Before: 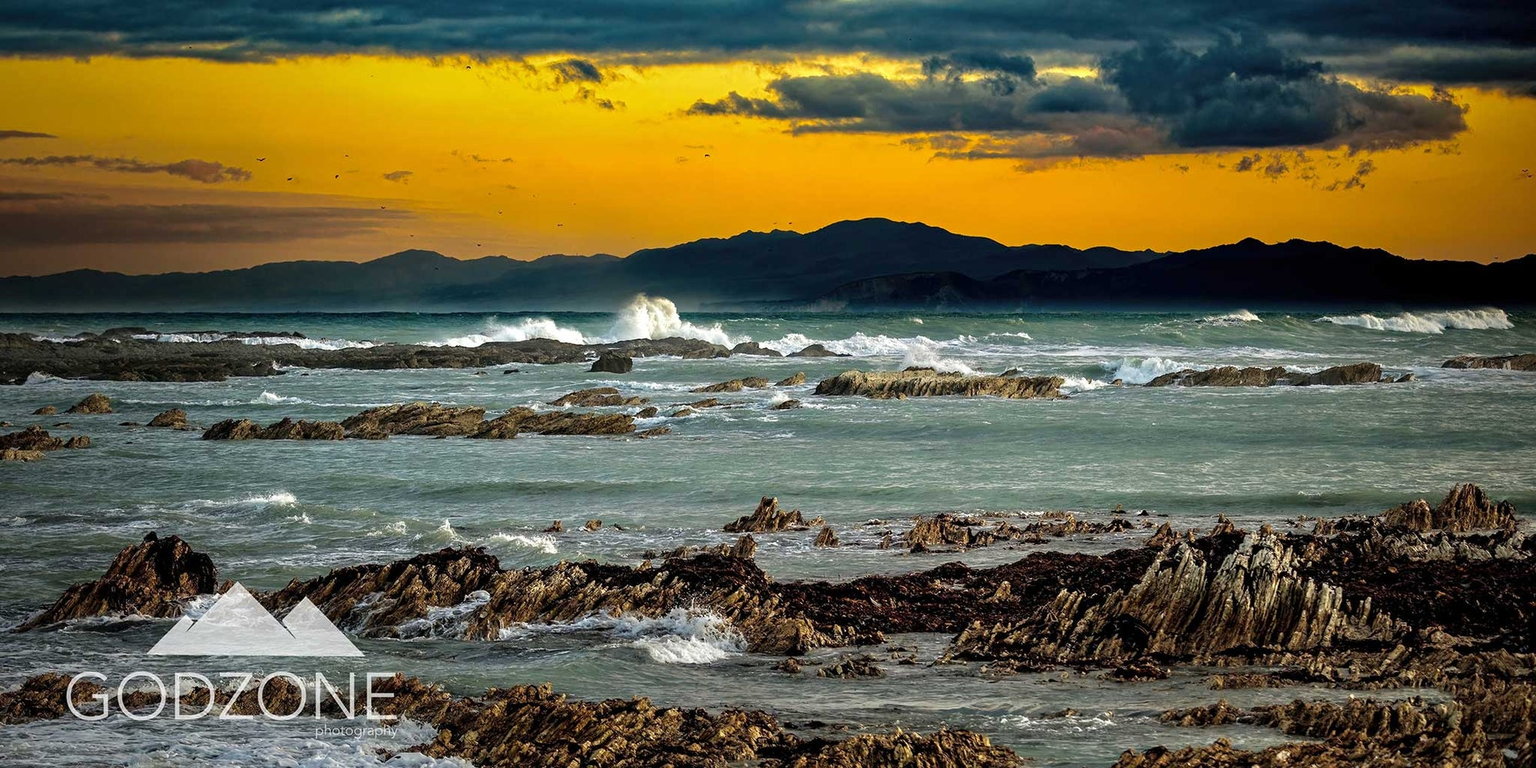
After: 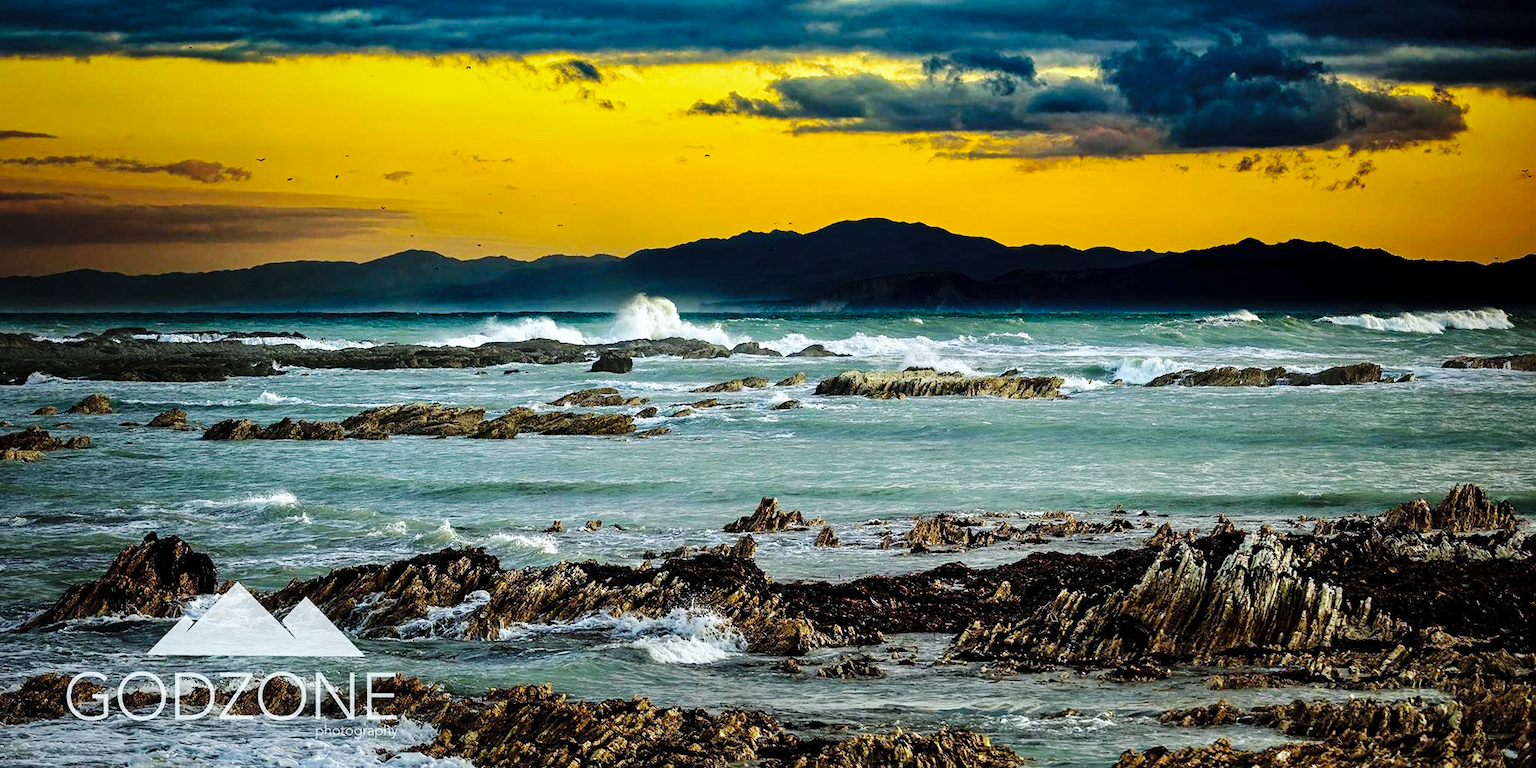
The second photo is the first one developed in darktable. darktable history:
base curve: curves: ch0 [(0, 0) (0.036, 0.025) (0.121, 0.166) (0.206, 0.329) (0.605, 0.79) (1, 1)], preserve colors none
white balance: red 0.925, blue 1.046
